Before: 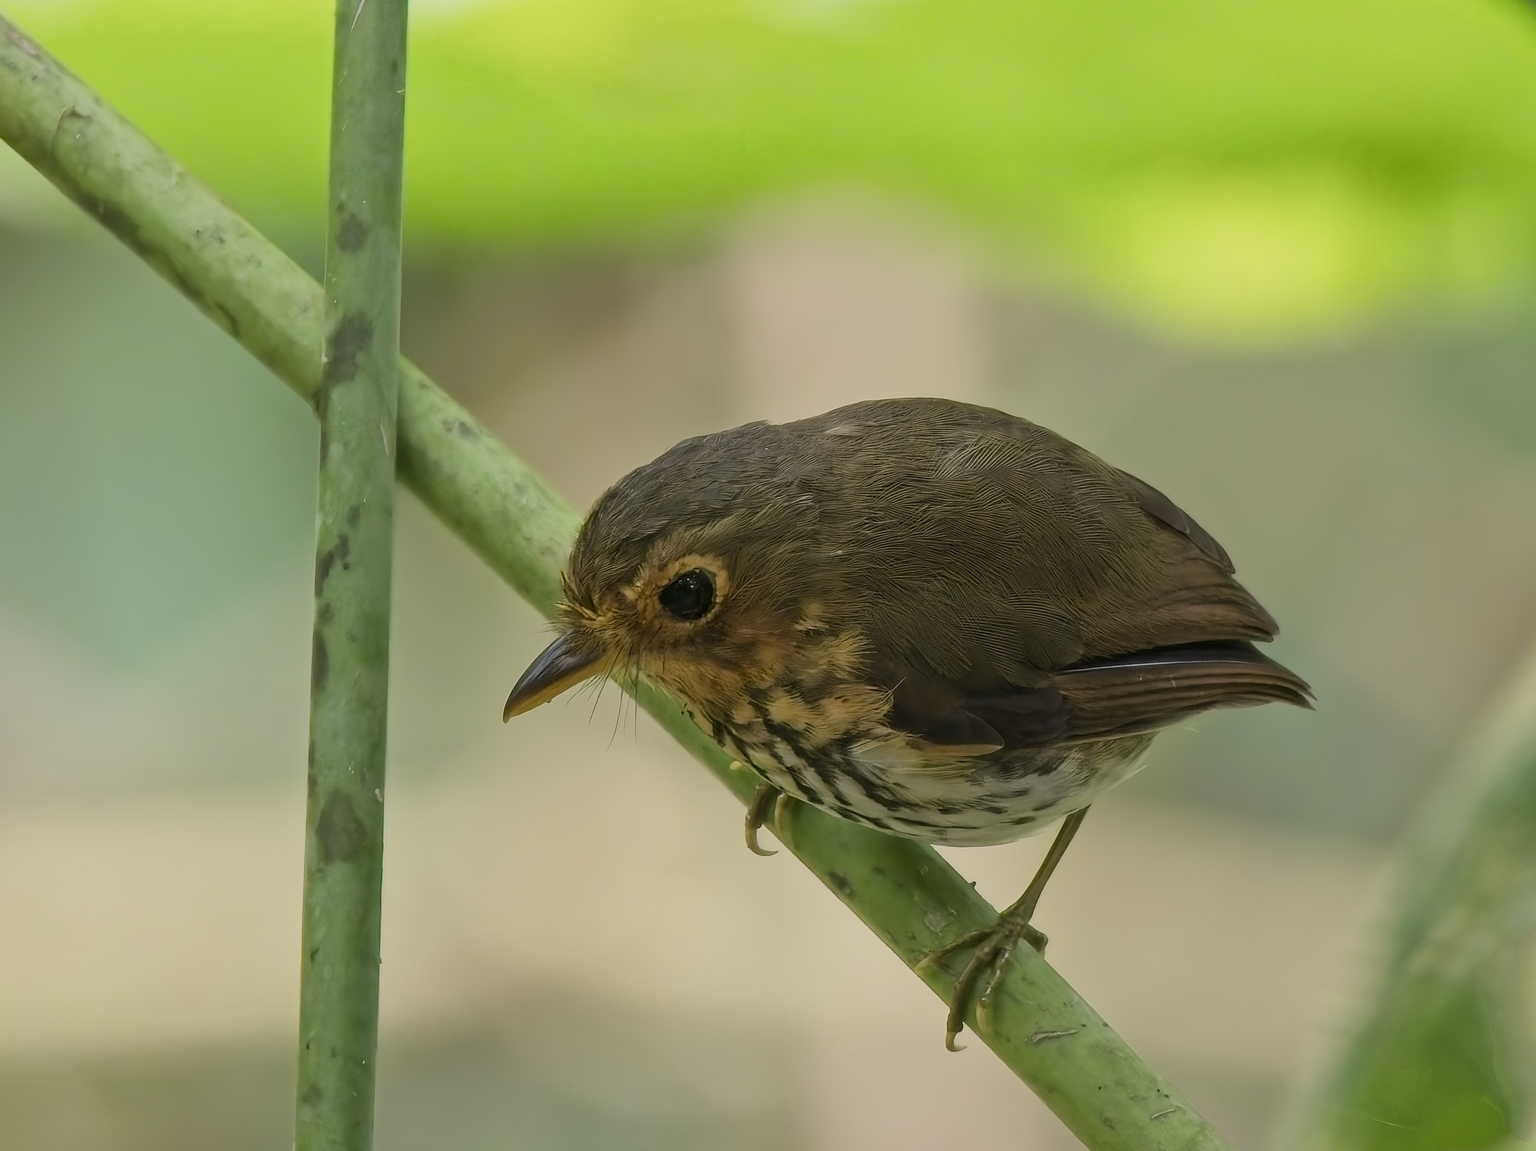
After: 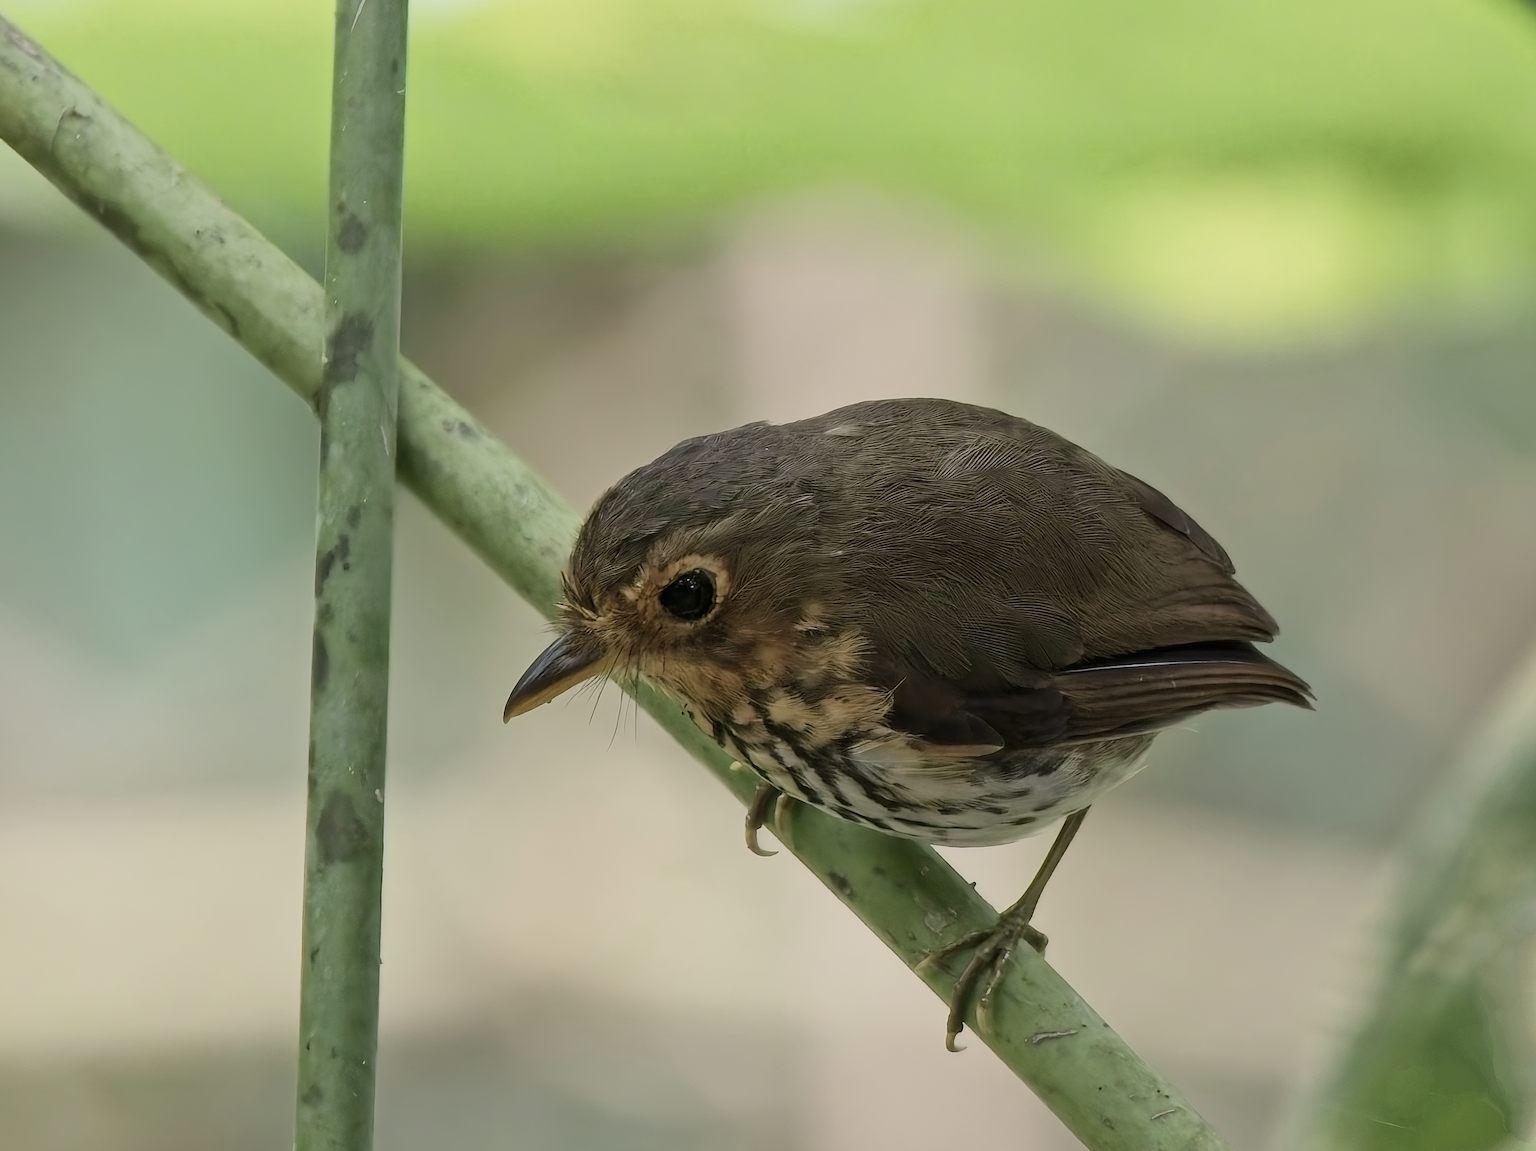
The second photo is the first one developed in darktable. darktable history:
contrast brightness saturation: contrast 0.104, saturation -0.379
